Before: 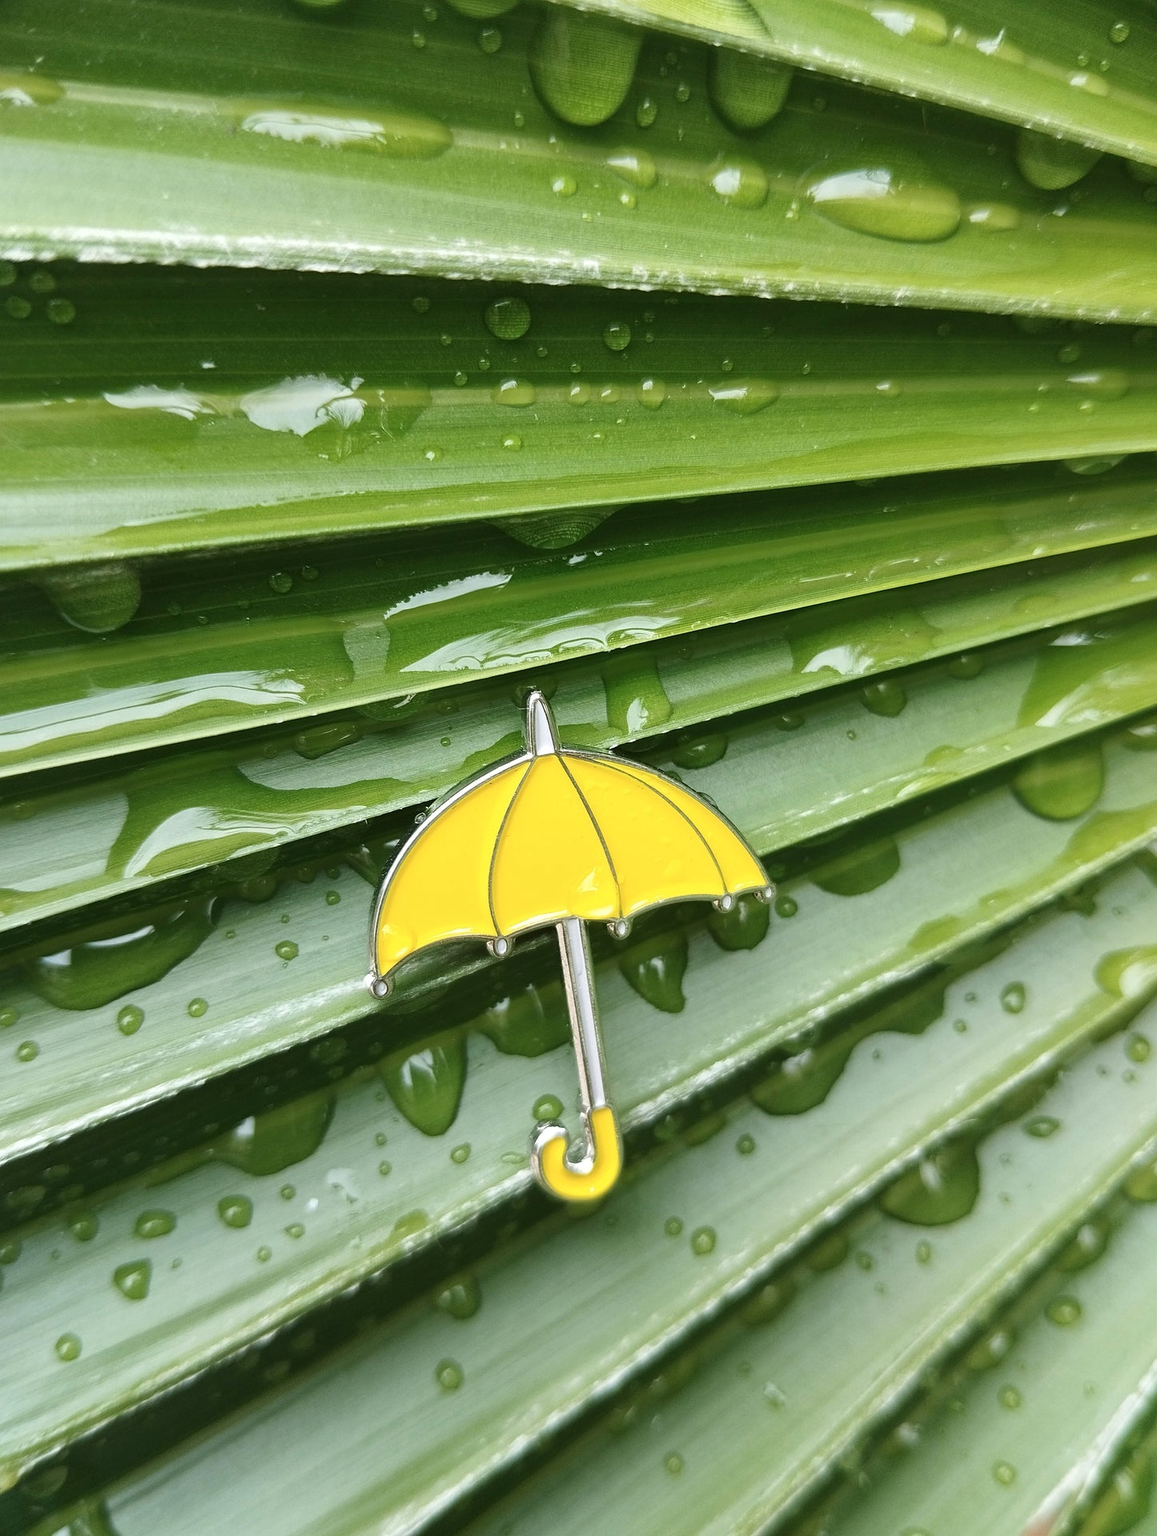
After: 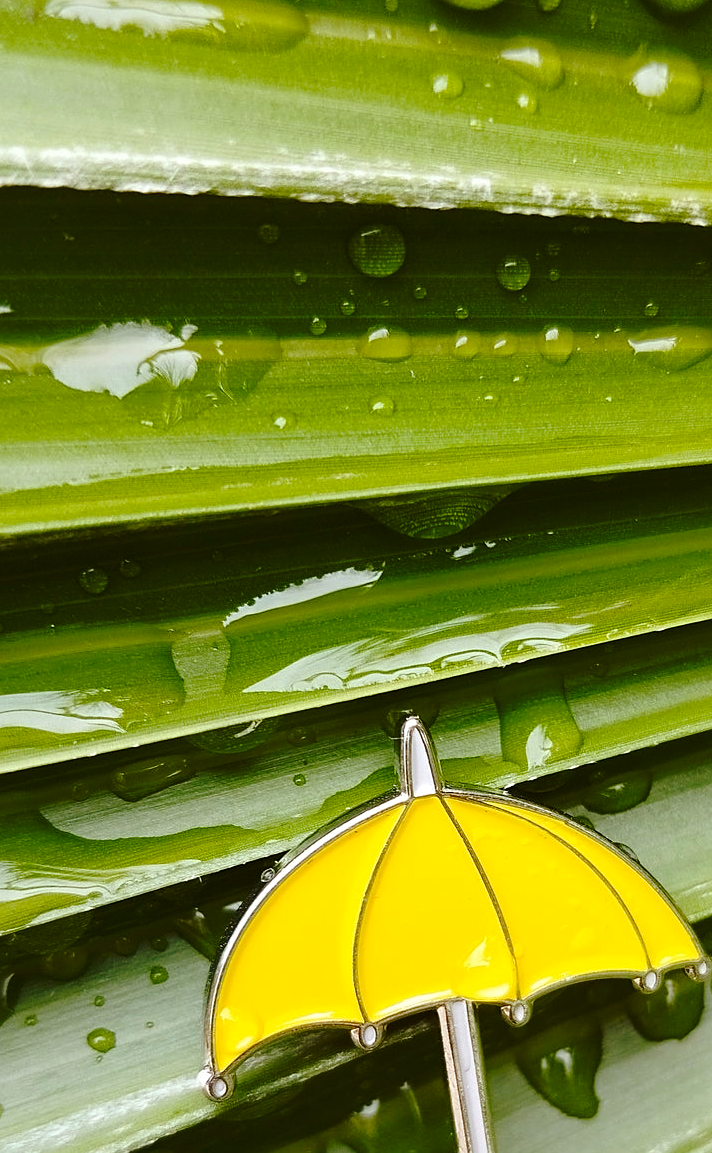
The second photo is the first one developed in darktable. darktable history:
rgb levels: mode RGB, independent channels, levels [[0, 0.474, 1], [0, 0.5, 1], [0, 0.5, 1]]
crop: left 17.835%, top 7.675%, right 32.881%, bottom 32.213%
sharpen: amount 0.2
exposure: compensate highlight preservation false
base curve: curves: ch0 [(0, 0) (0.073, 0.04) (0.157, 0.139) (0.492, 0.492) (0.758, 0.758) (1, 1)], preserve colors none
color balance rgb: perceptual saturation grading › global saturation 35%, perceptual saturation grading › highlights -30%, perceptual saturation grading › shadows 35%, perceptual brilliance grading › global brilliance 3%, perceptual brilliance grading › highlights -3%, perceptual brilliance grading › shadows 3%
